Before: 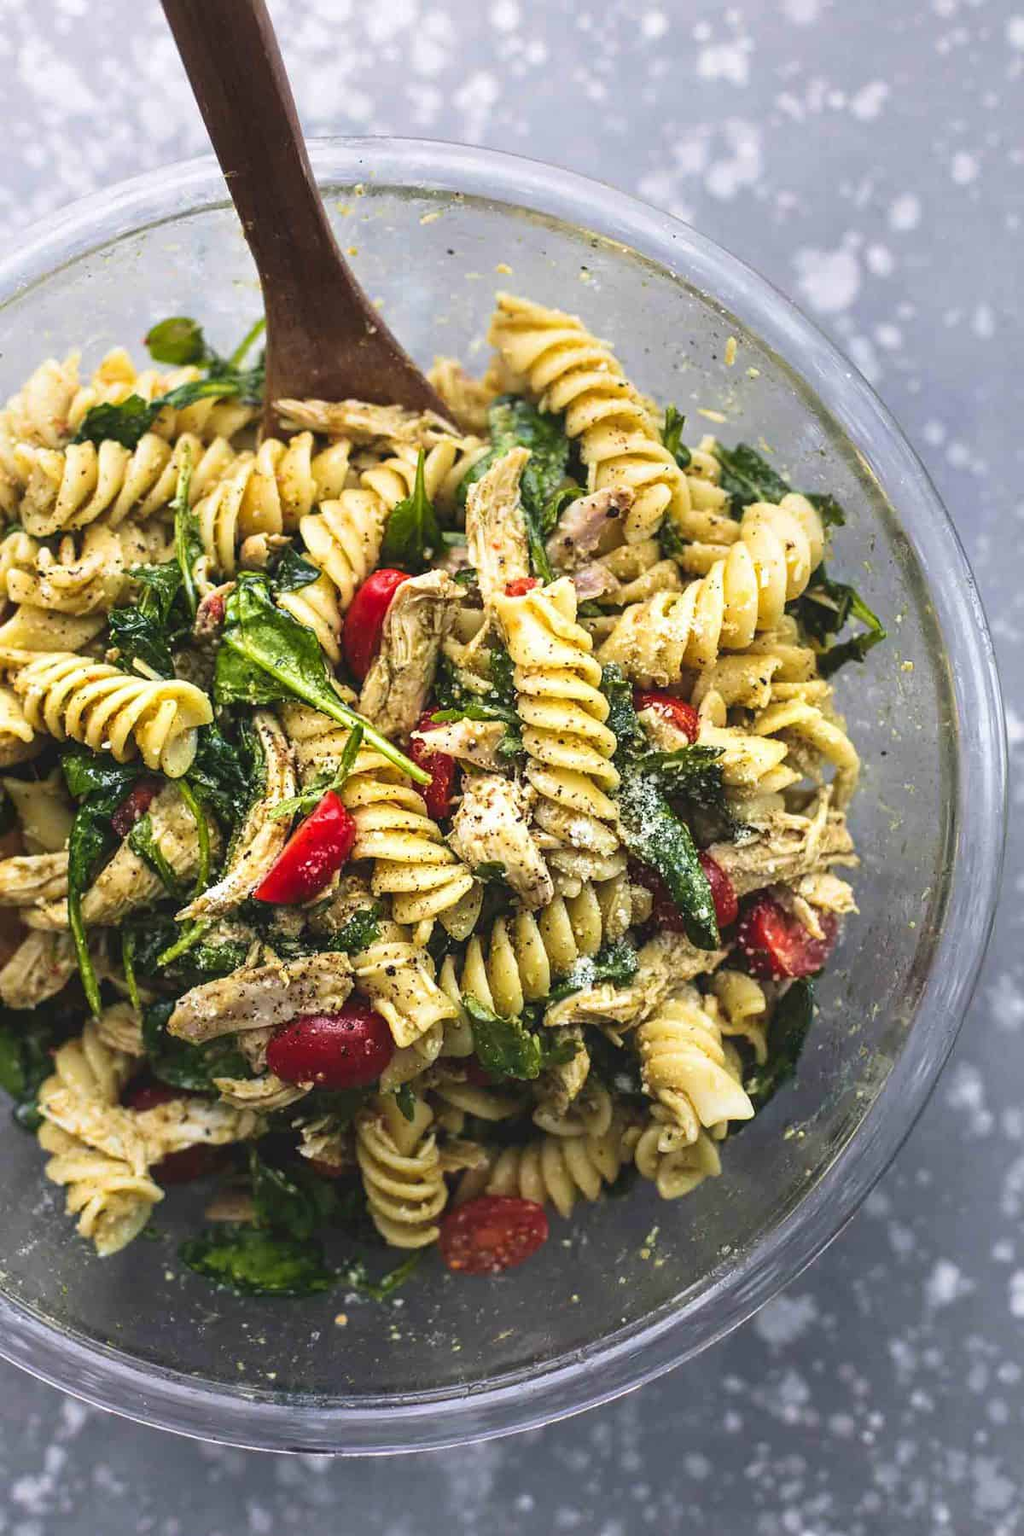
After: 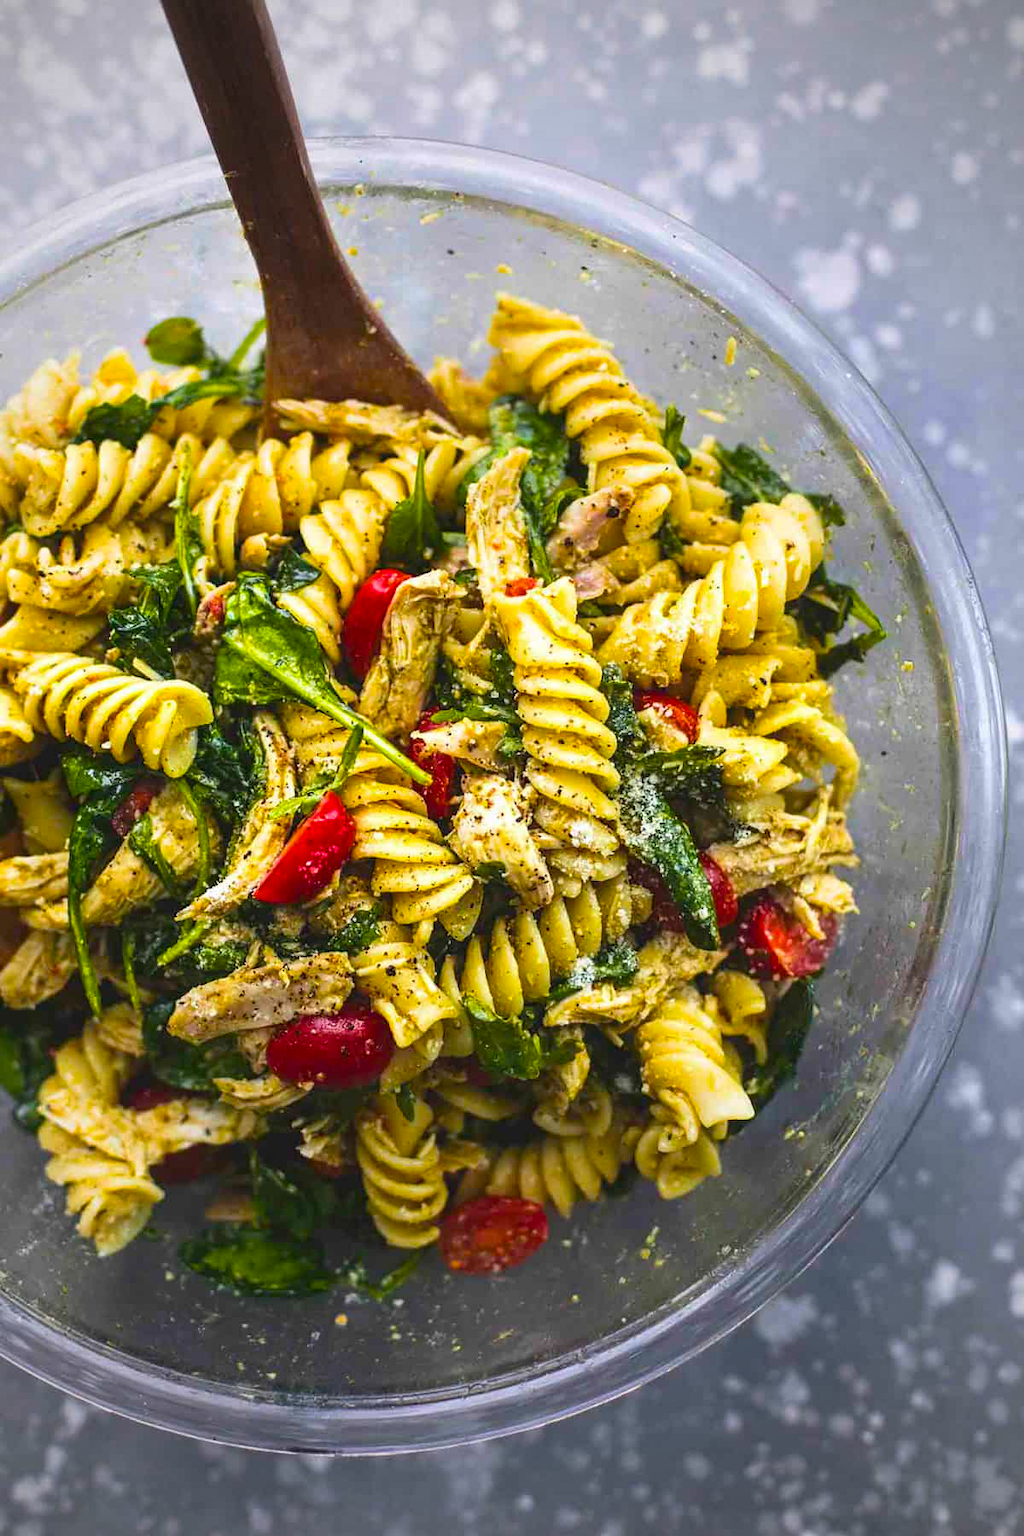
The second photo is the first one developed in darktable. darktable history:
vignetting: fall-off start 71.74%
color balance rgb: linear chroma grading › global chroma 15%, perceptual saturation grading › global saturation 30%
